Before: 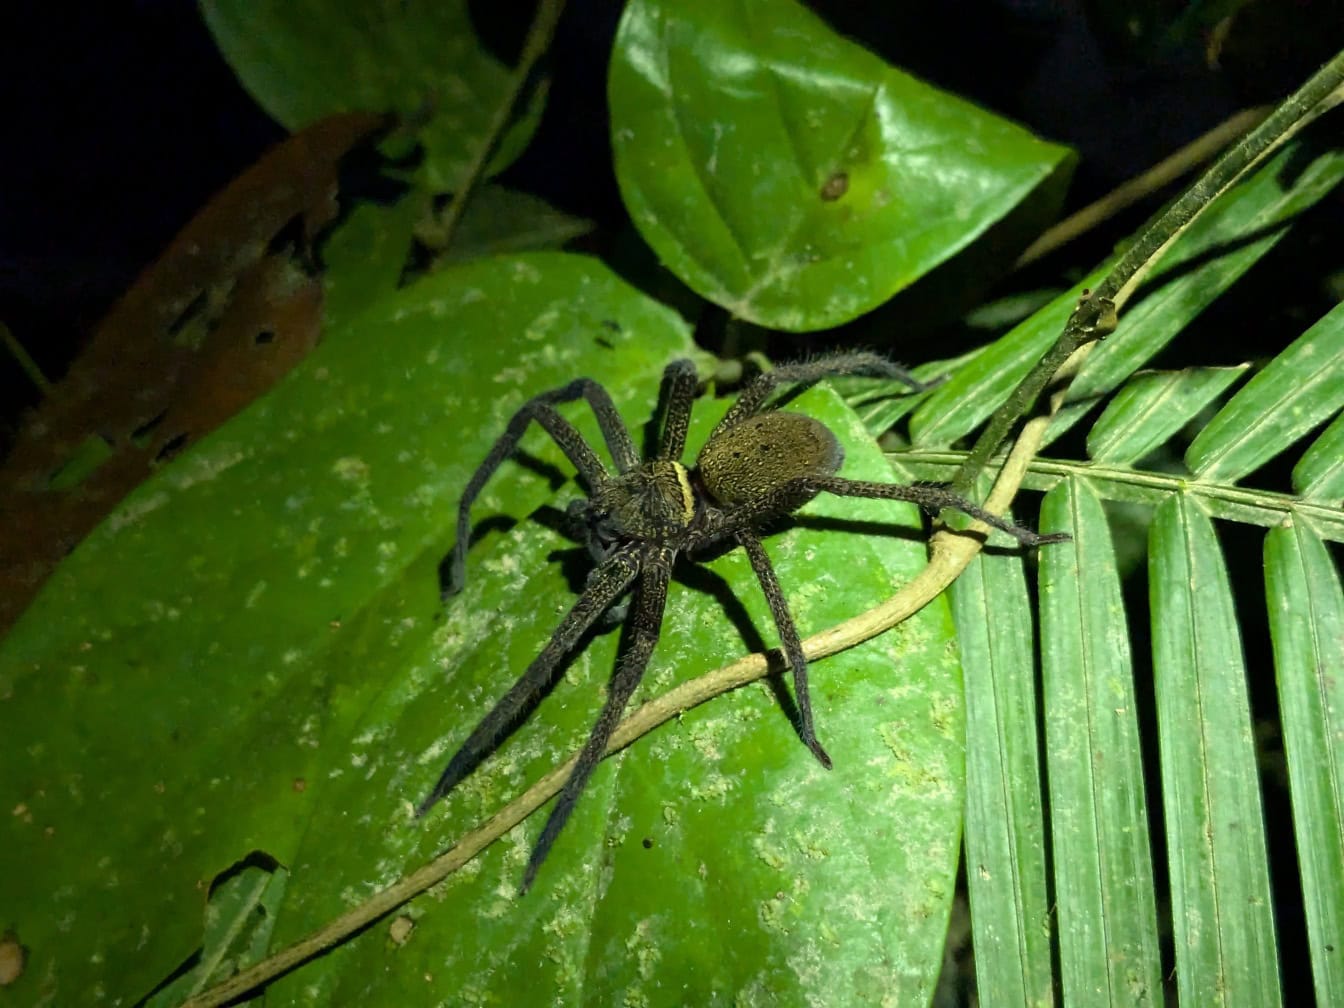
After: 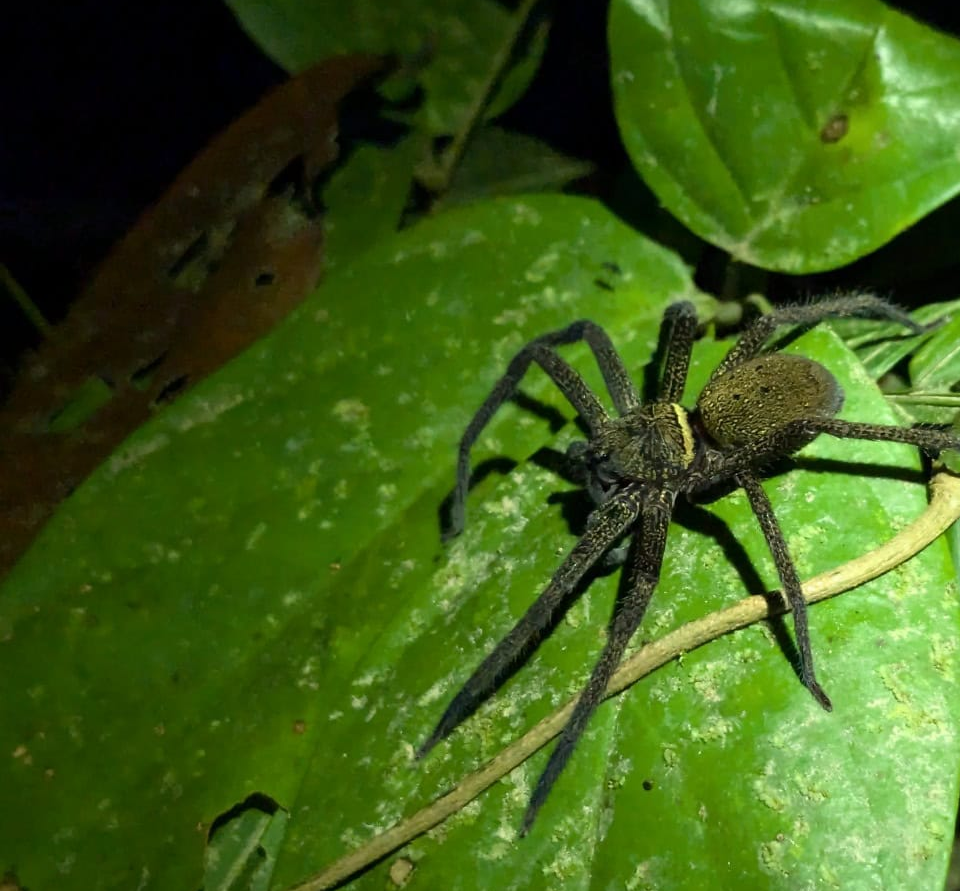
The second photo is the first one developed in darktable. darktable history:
contrast brightness saturation: contrast 0.05
crop: top 5.803%, right 27.864%, bottom 5.804%
